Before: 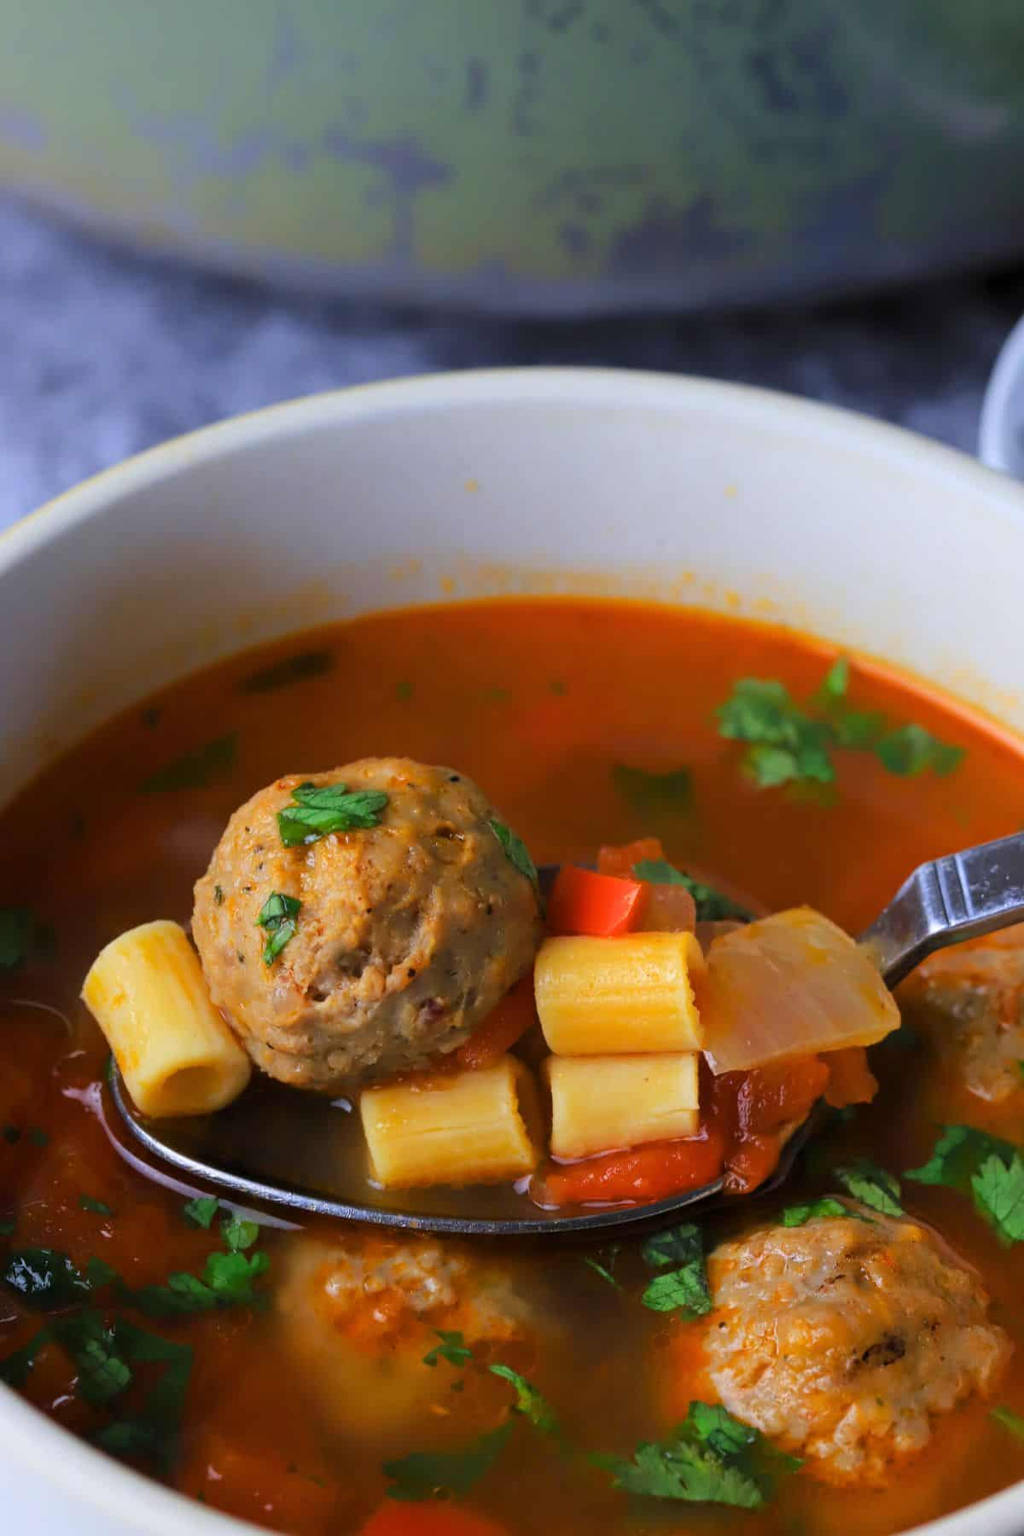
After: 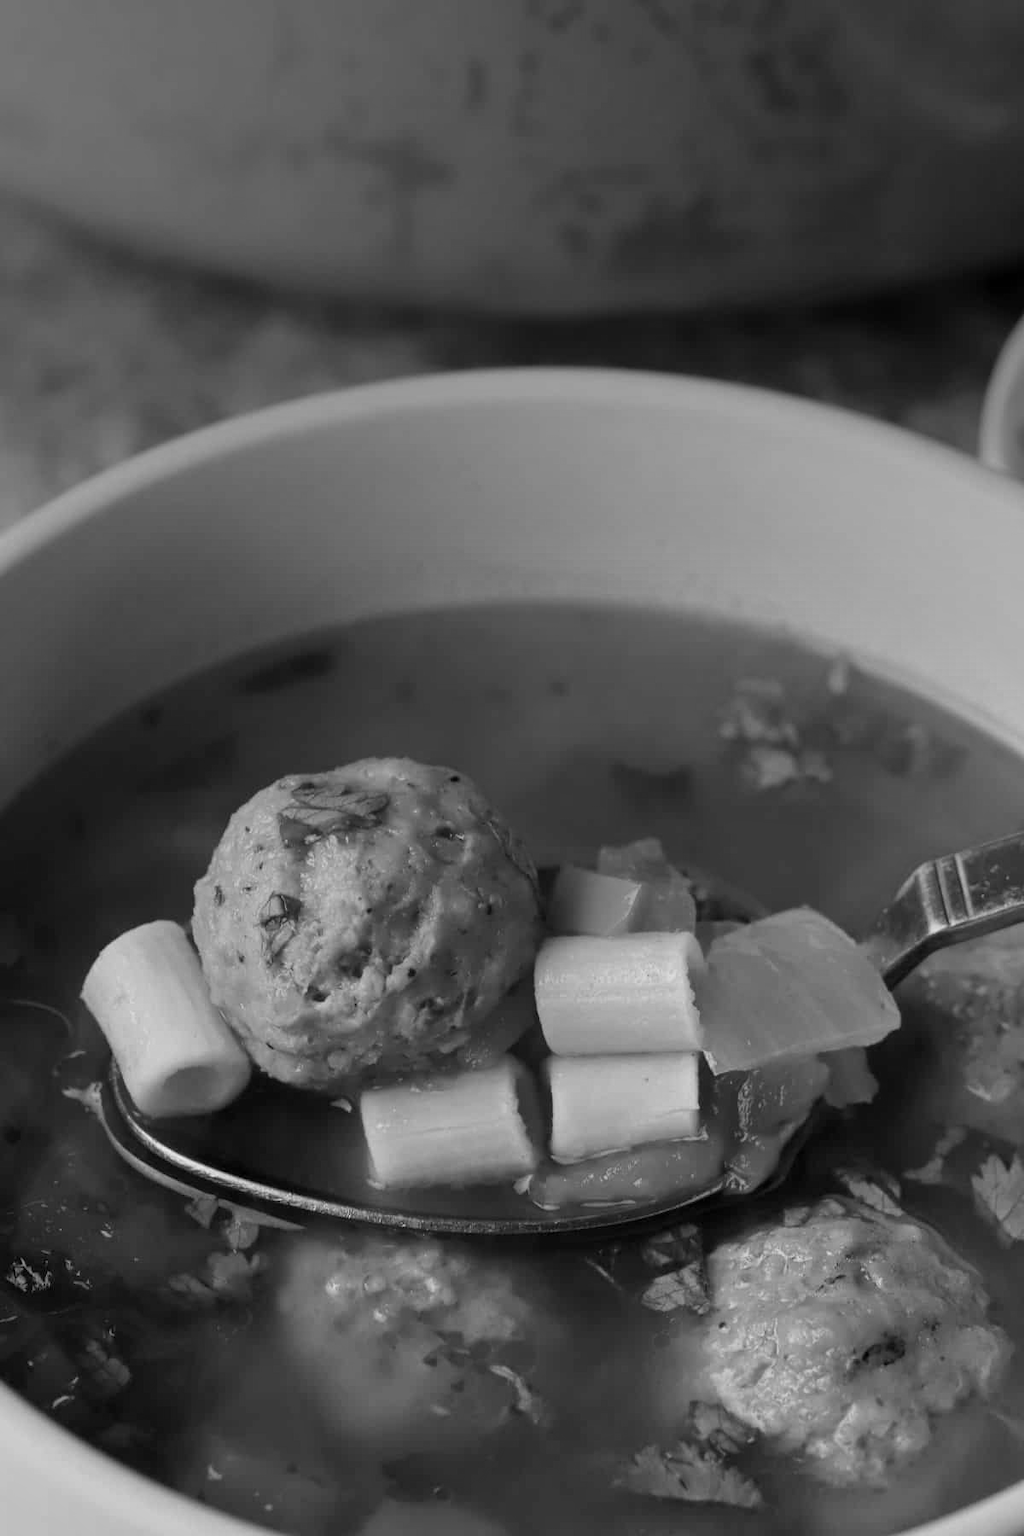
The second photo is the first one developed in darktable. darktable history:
white balance: red 1.004, blue 1.024
graduated density: on, module defaults
monochrome: a 26.22, b 42.67, size 0.8
